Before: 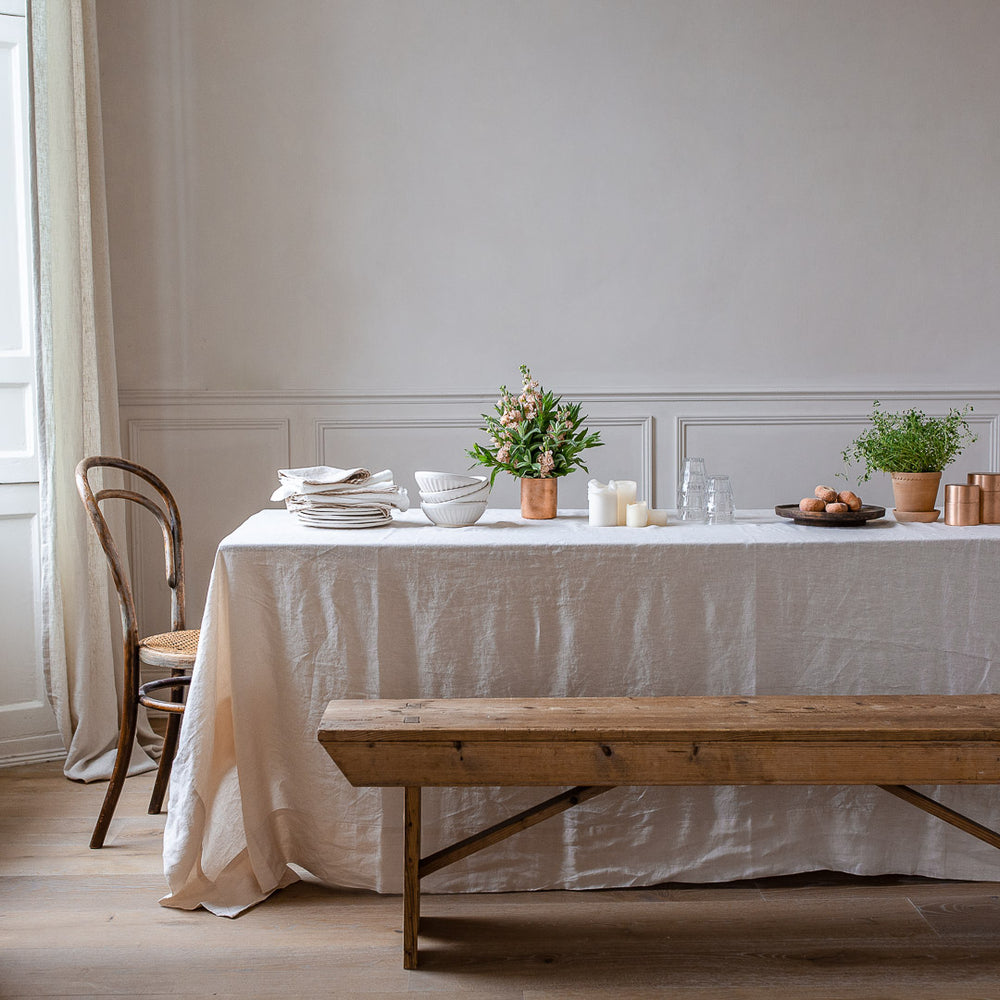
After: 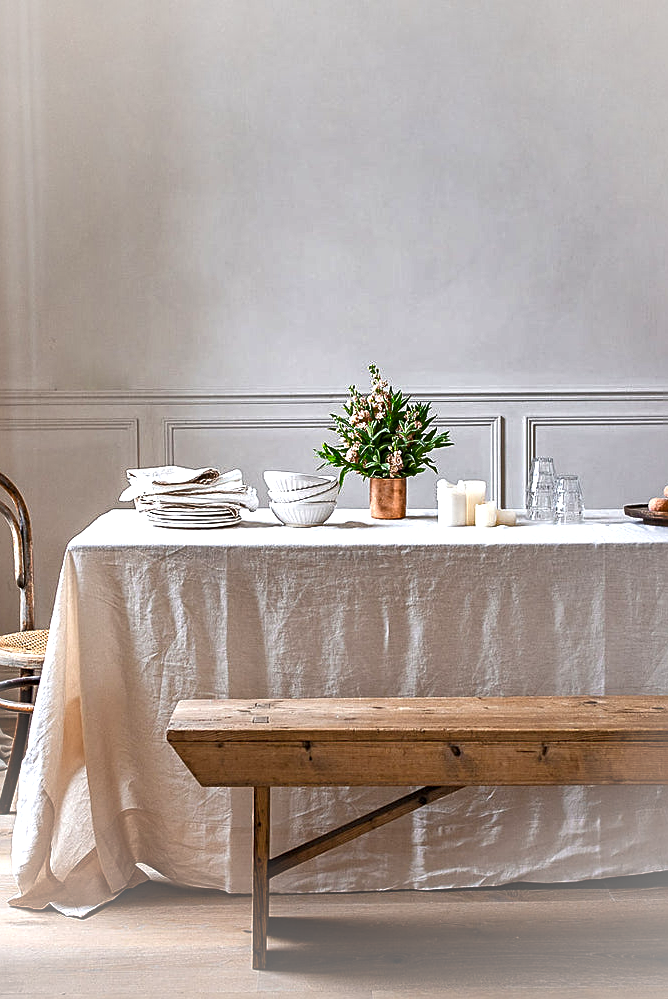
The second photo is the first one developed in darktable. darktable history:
exposure: black level correction 0, exposure 0.696 EV, compensate exposure bias true, compensate highlight preservation false
crop and rotate: left 15.111%, right 18.065%
shadows and highlights: shadows 30.71, highlights -63.26, soften with gaussian
sharpen: on, module defaults
vignetting: fall-off start 71.6%, brightness 0.303, saturation 0.002
